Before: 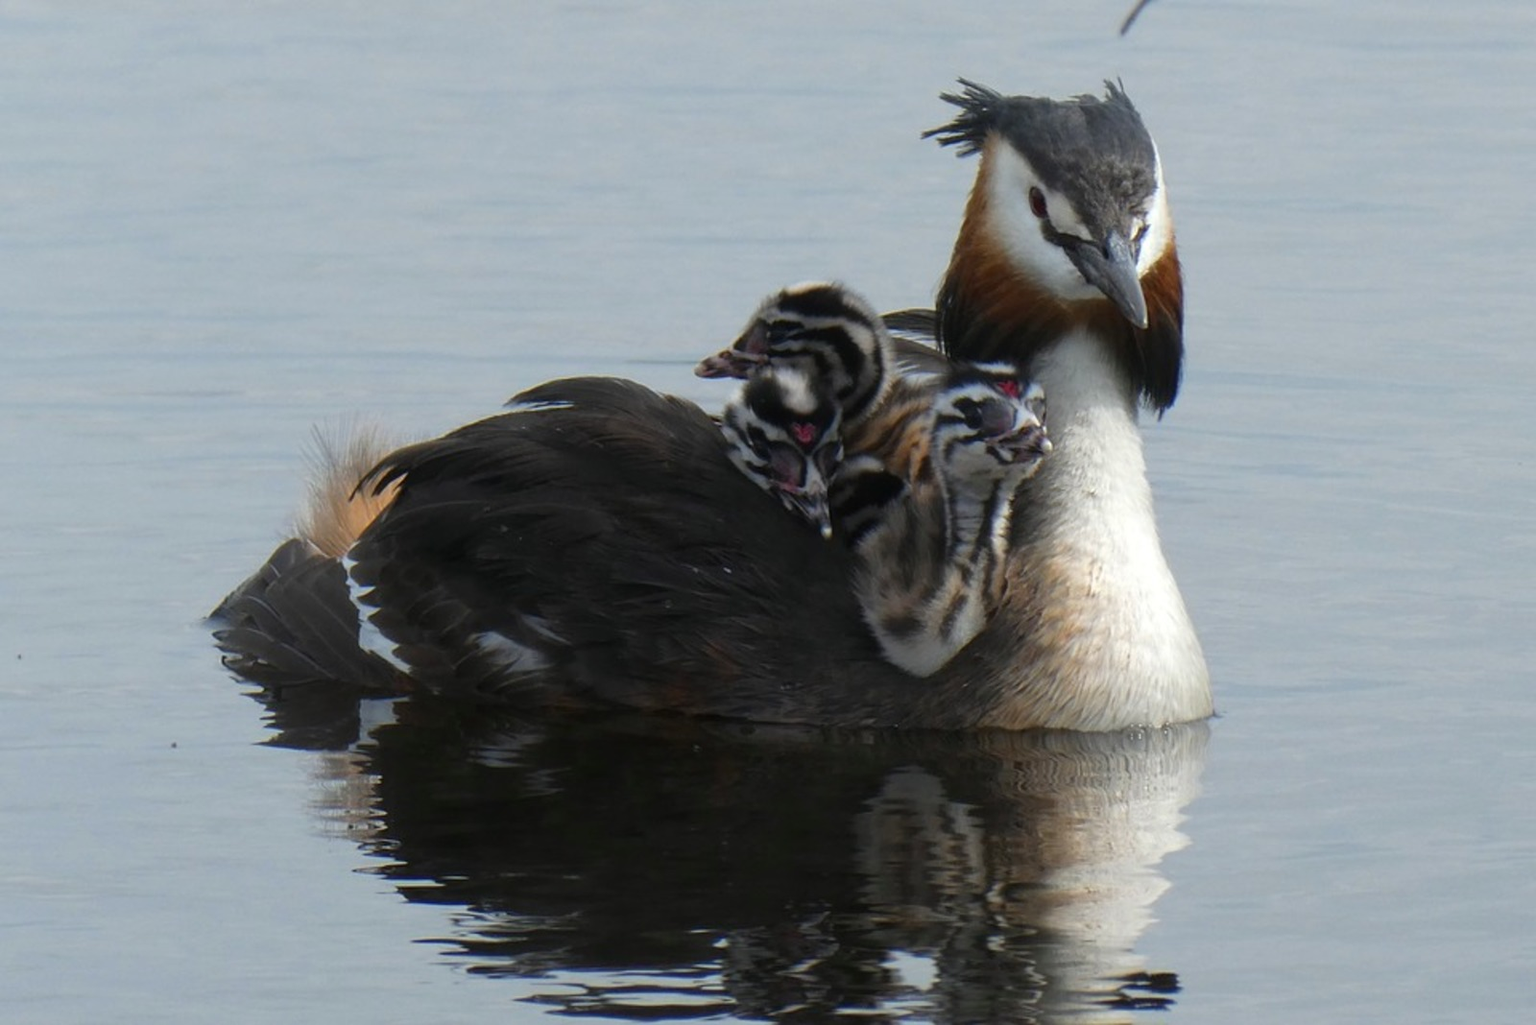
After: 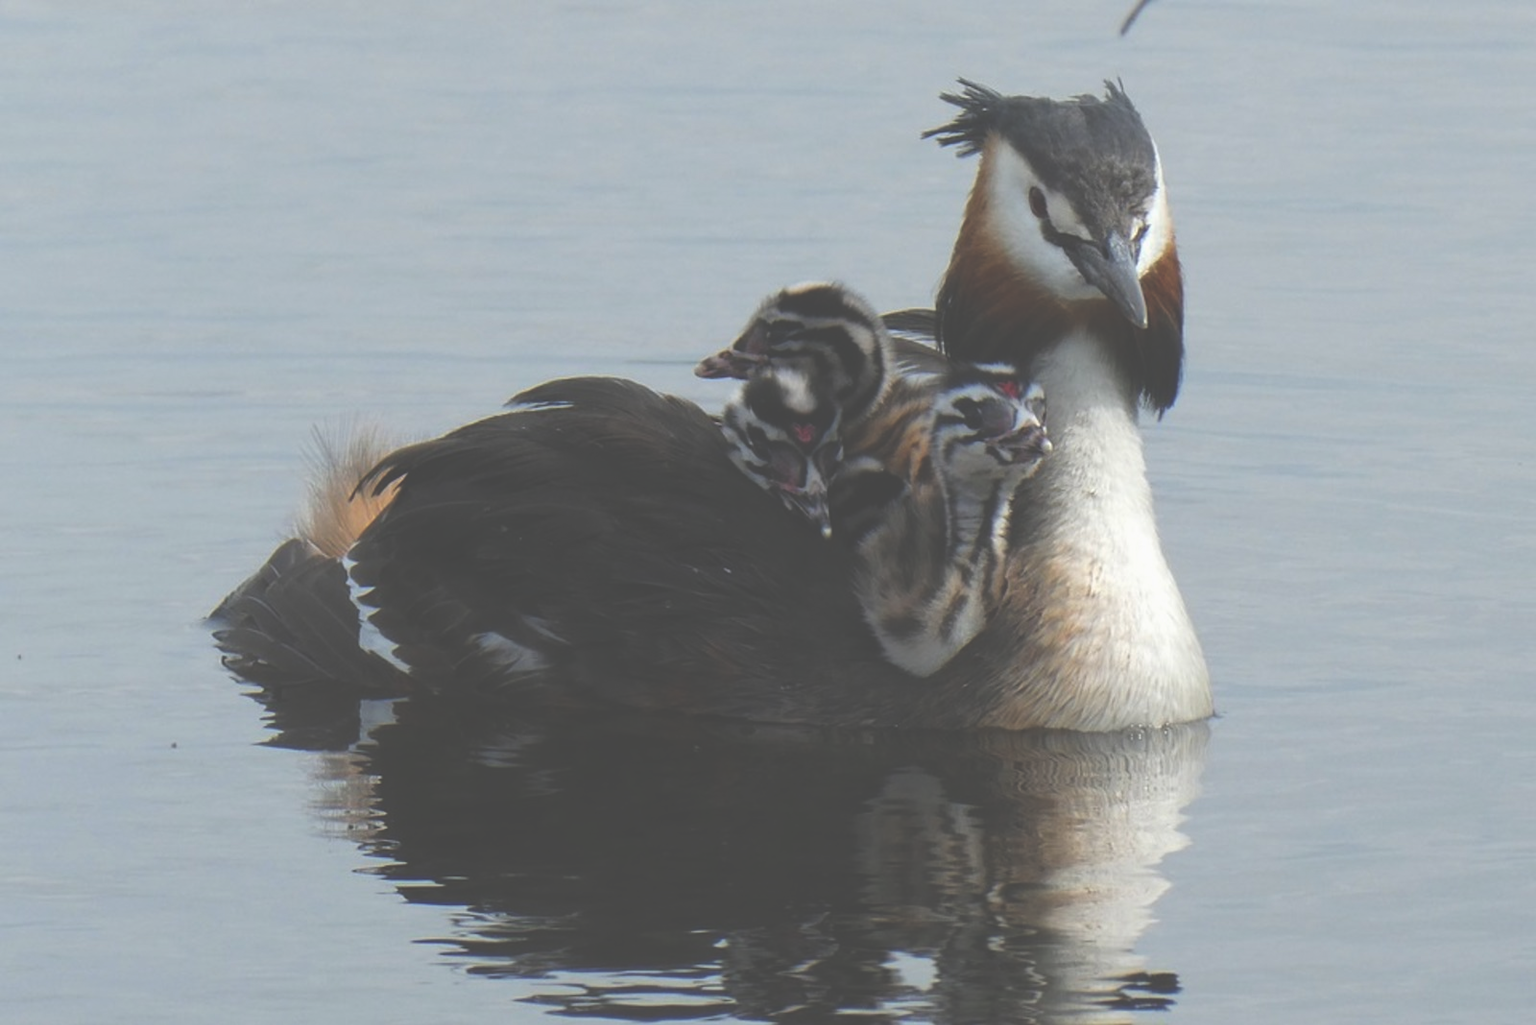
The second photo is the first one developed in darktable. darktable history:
exposure: black level correction -0.062, exposure -0.05 EV, compensate highlight preservation false
